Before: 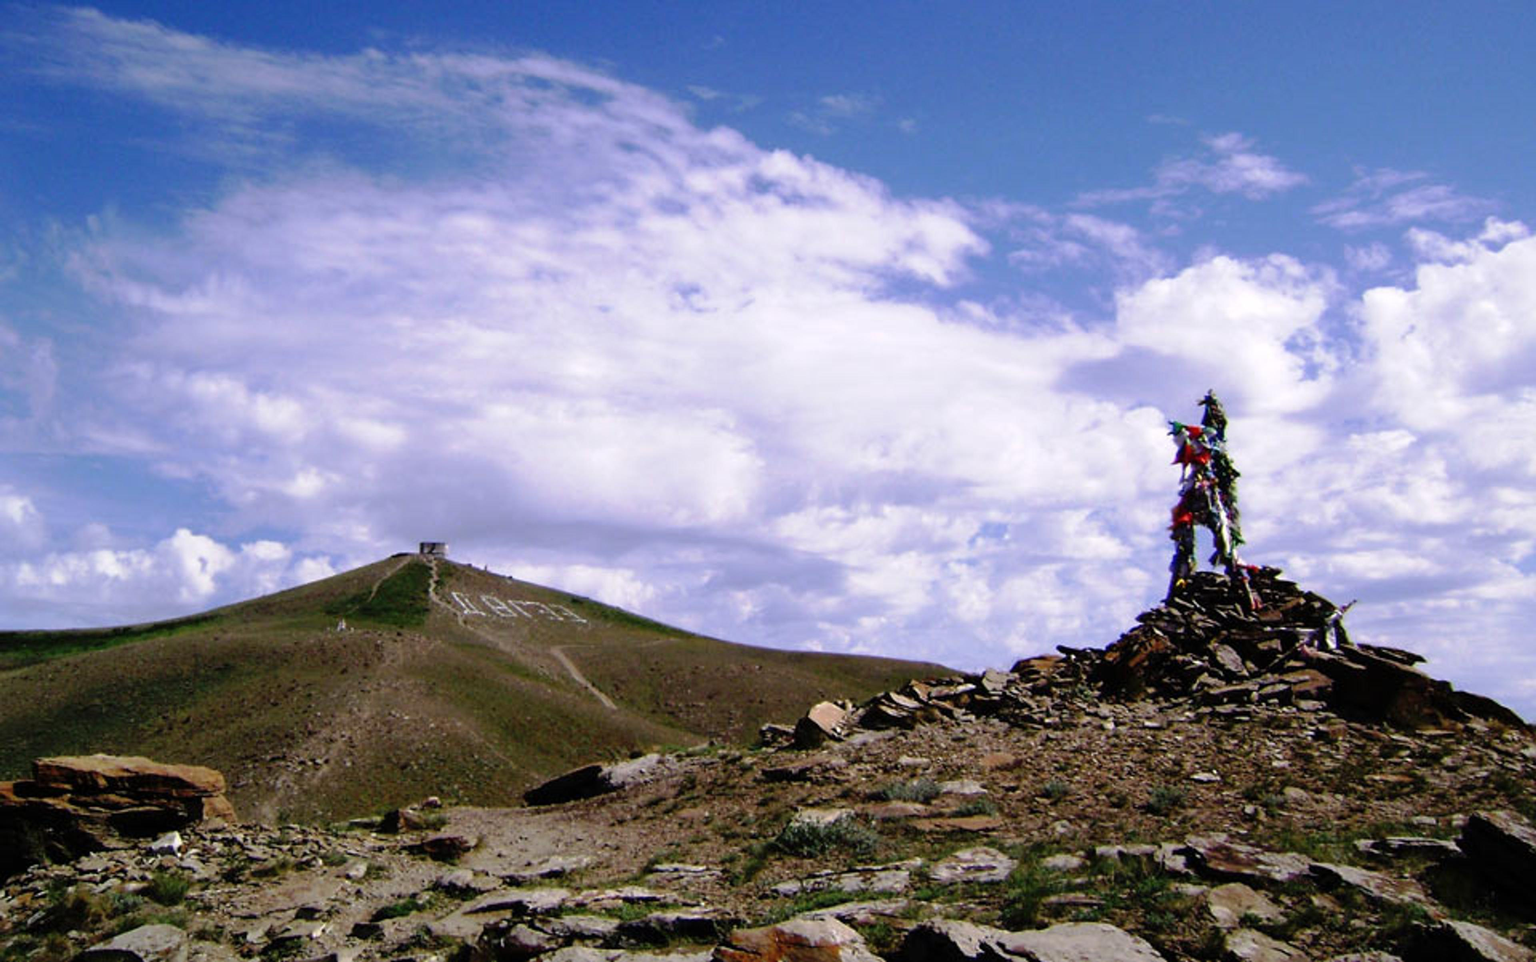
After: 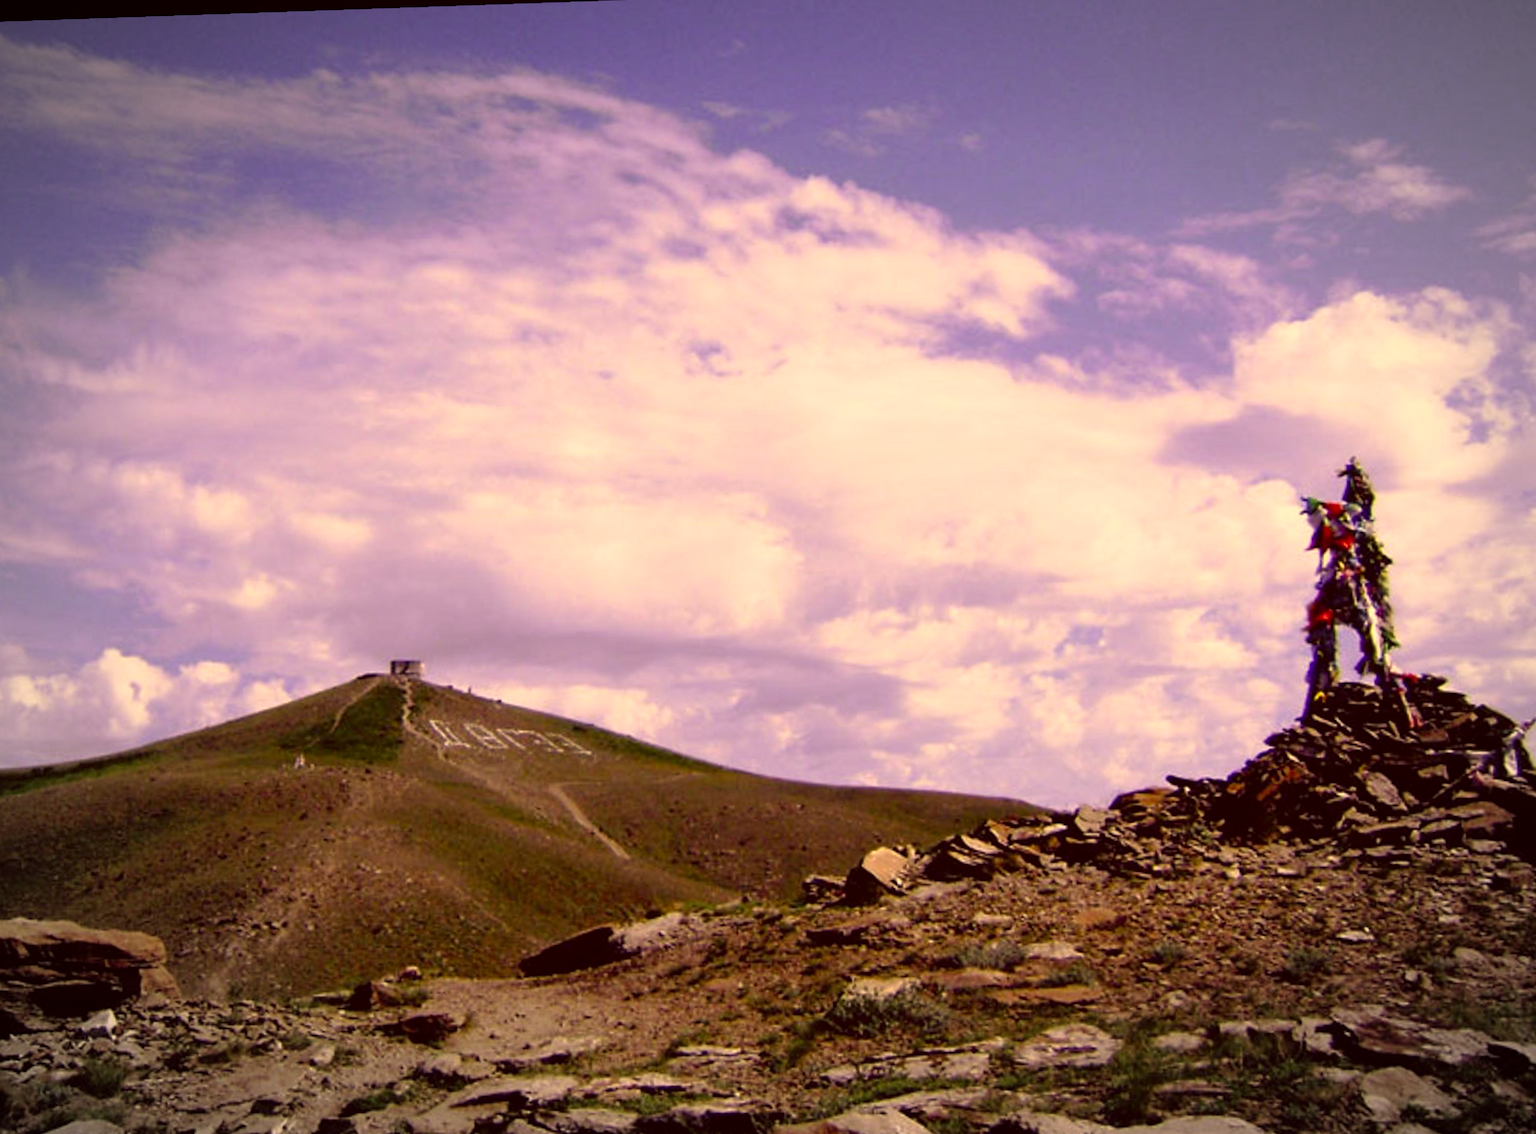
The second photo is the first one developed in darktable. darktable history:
vignetting: fall-off radius 60%, automatic ratio true
tone equalizer: -7 EV 0.13 EV, smoothing diameter 25%, edges refinement/feathering 10, preserve details guided filter
rotate and perspective: lens shift (horizontal) -0.055, automatic cropping off
white balance: red 0.984, blue 1.059
crop and rotate: angle 1°, left 4.281%, top 0.642%, right 11.383%, bottom 2.486%
color correction: highlights a* 10.12, highlights b* 39.04, shadows a* 14.62, shadows b* 3.37
